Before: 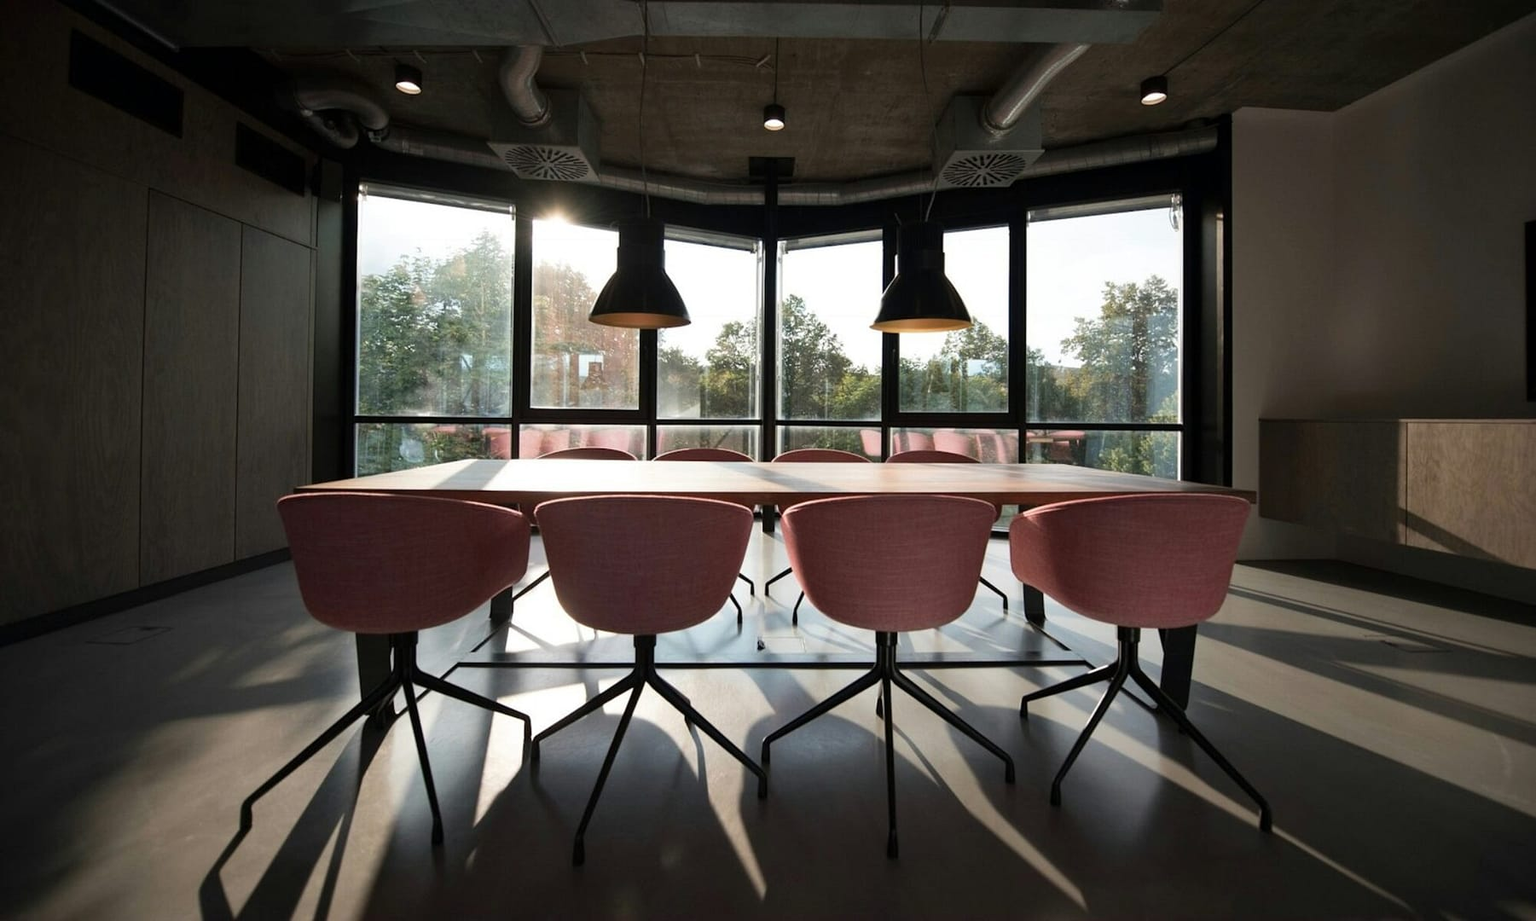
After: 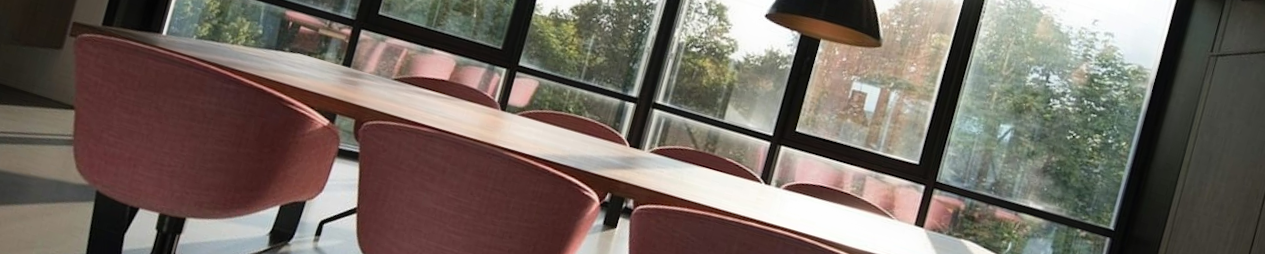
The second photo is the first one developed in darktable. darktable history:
crop and rotate: angle 16.12°, top 30.835%, bottom 35.653%
contrast equalizer: y [[0.5, 0.488, 0.462, 0.461, 0.491, 0.5], [0.5 ×6], [0.5 ×6], [0 ×6], [0 ×6]]
